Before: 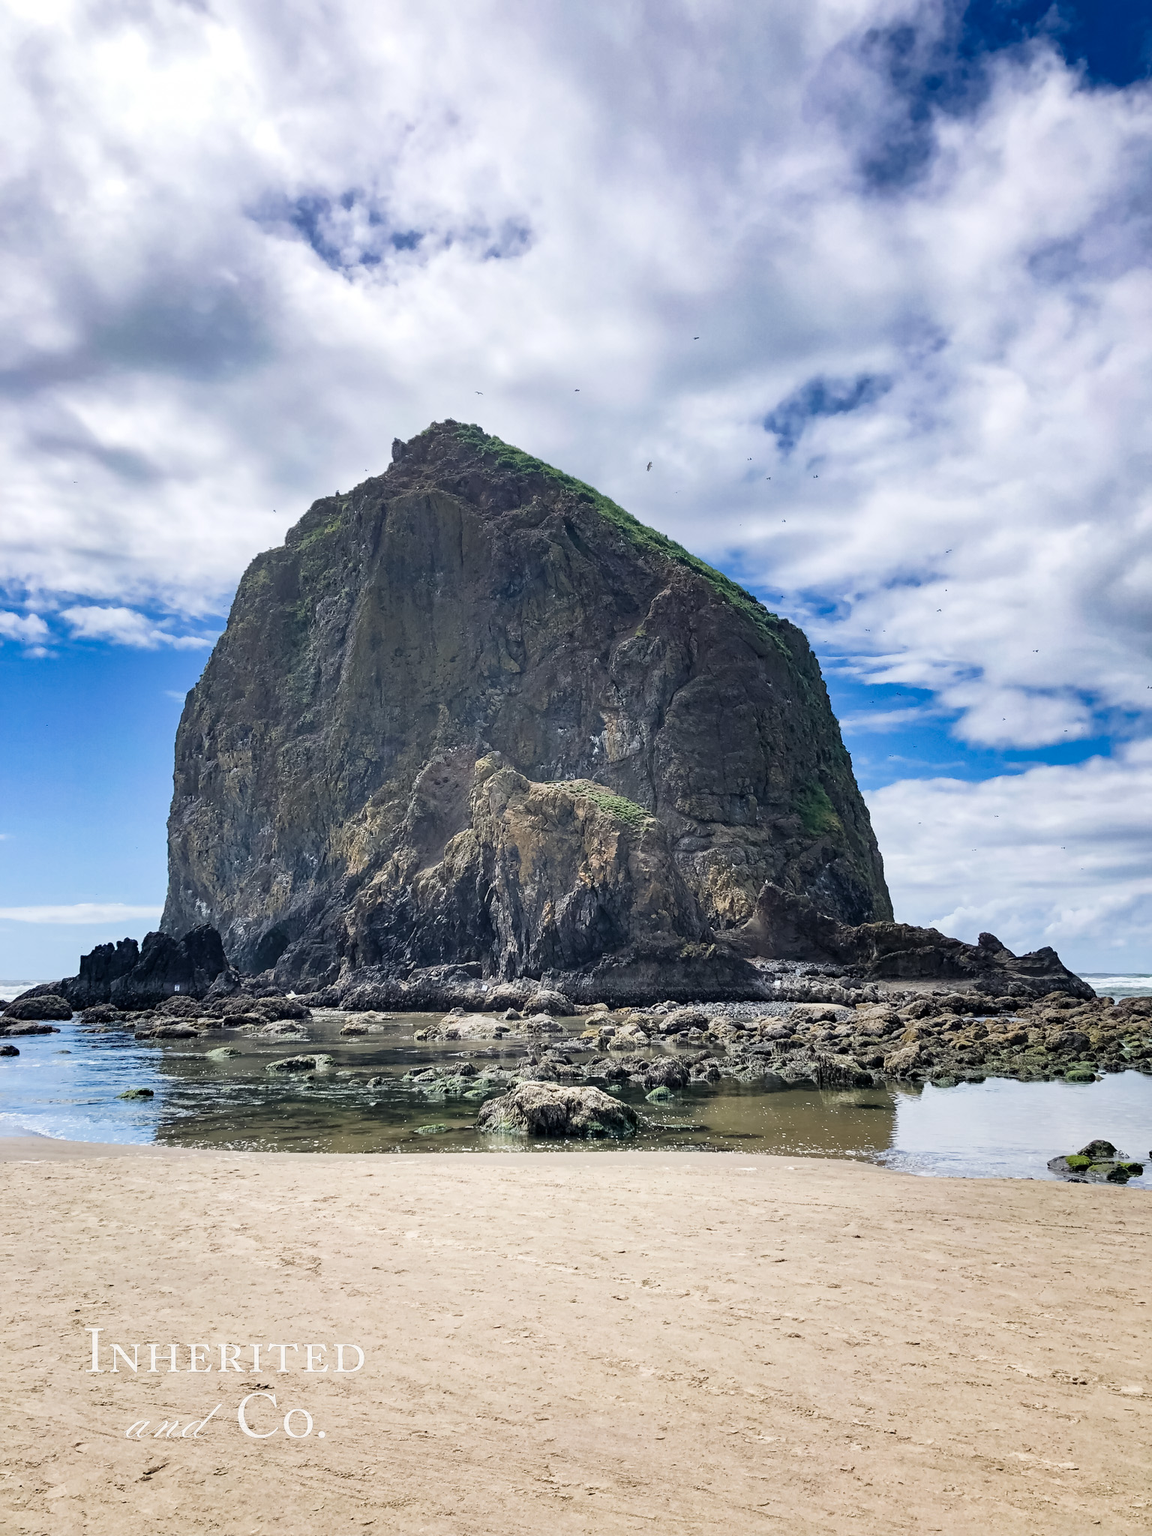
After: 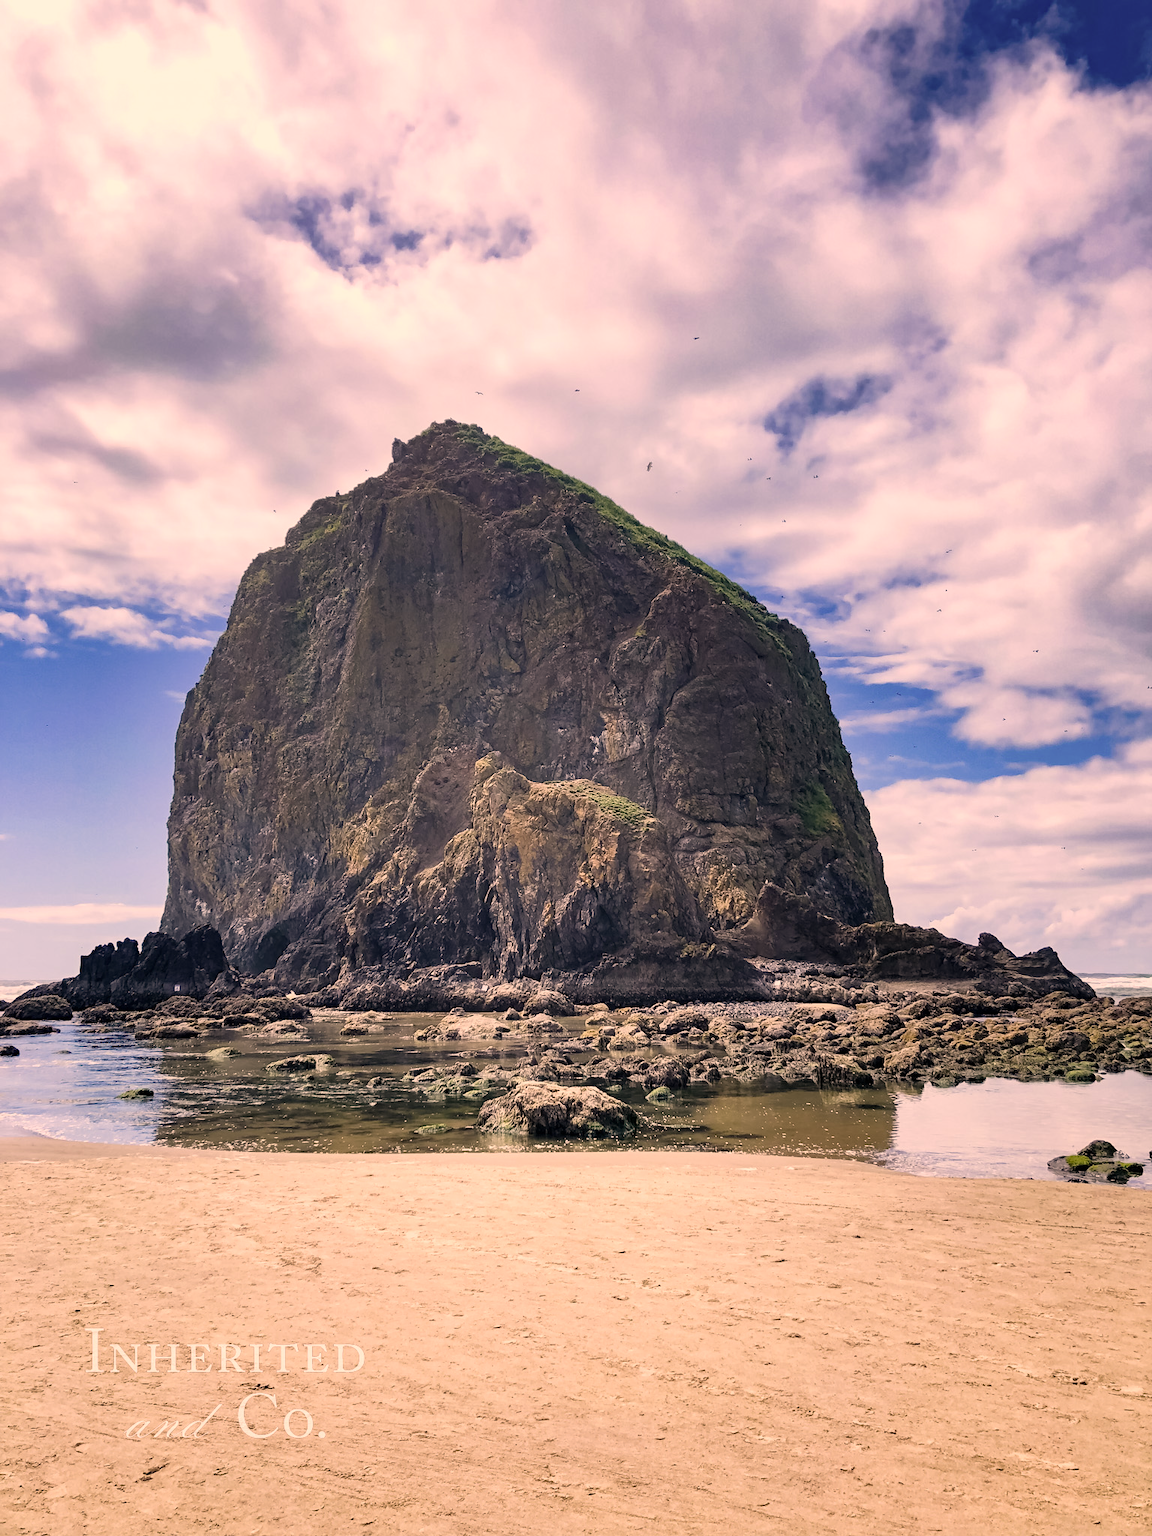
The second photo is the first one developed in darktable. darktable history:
color correction: highlights a* 17.64, highlights b* 19.2
